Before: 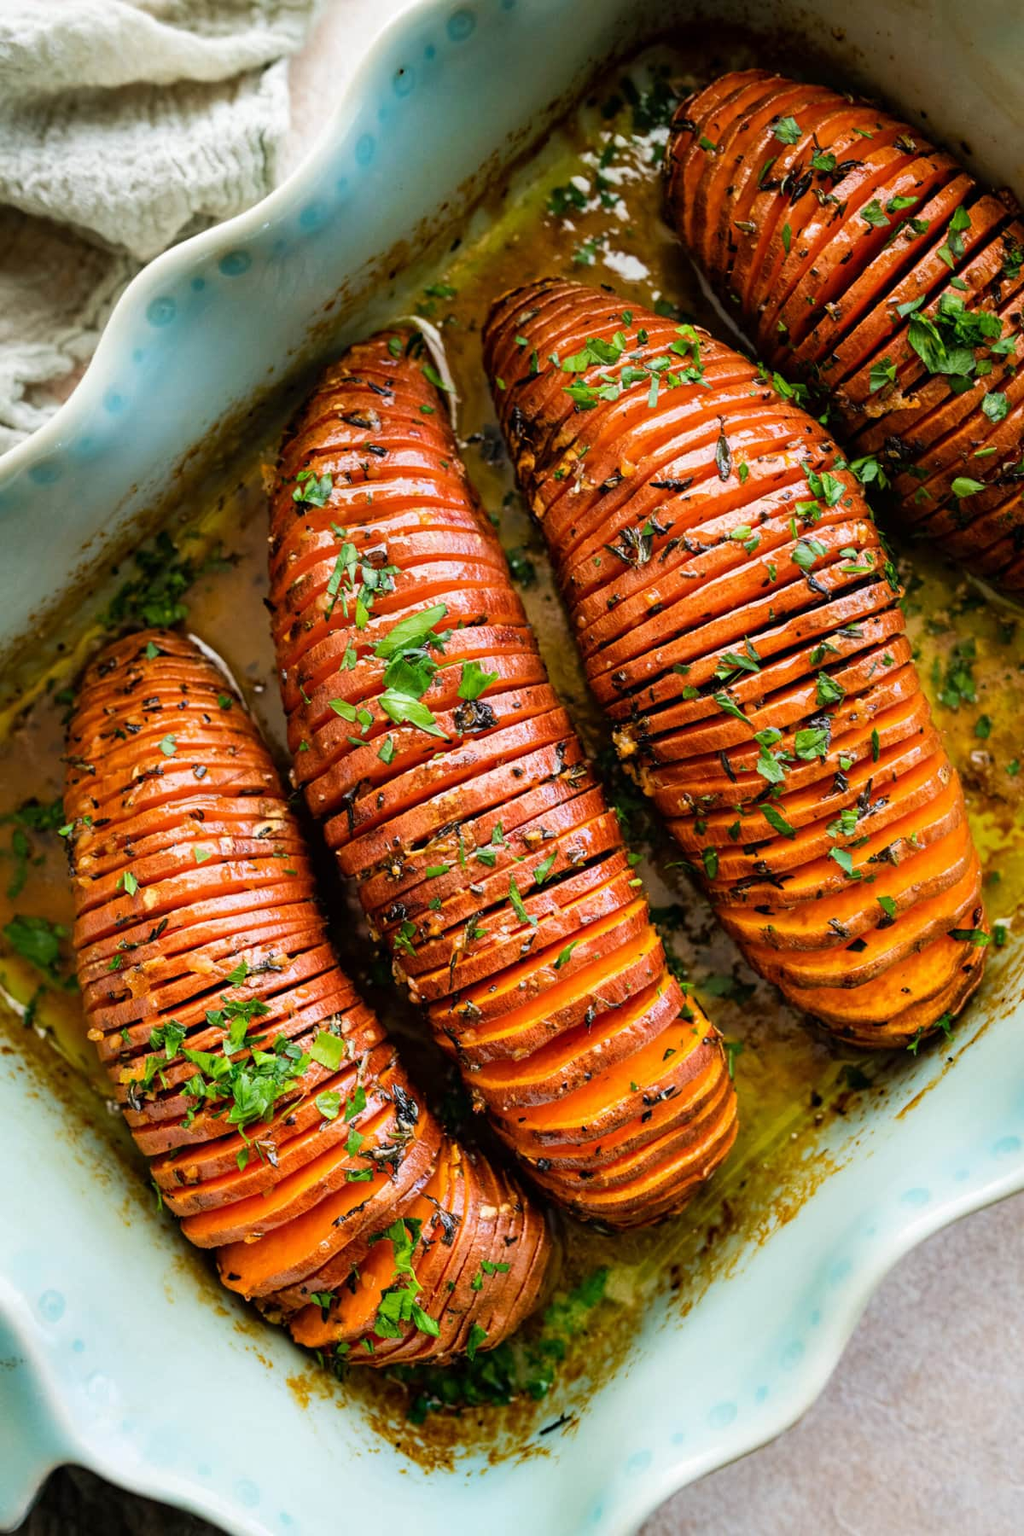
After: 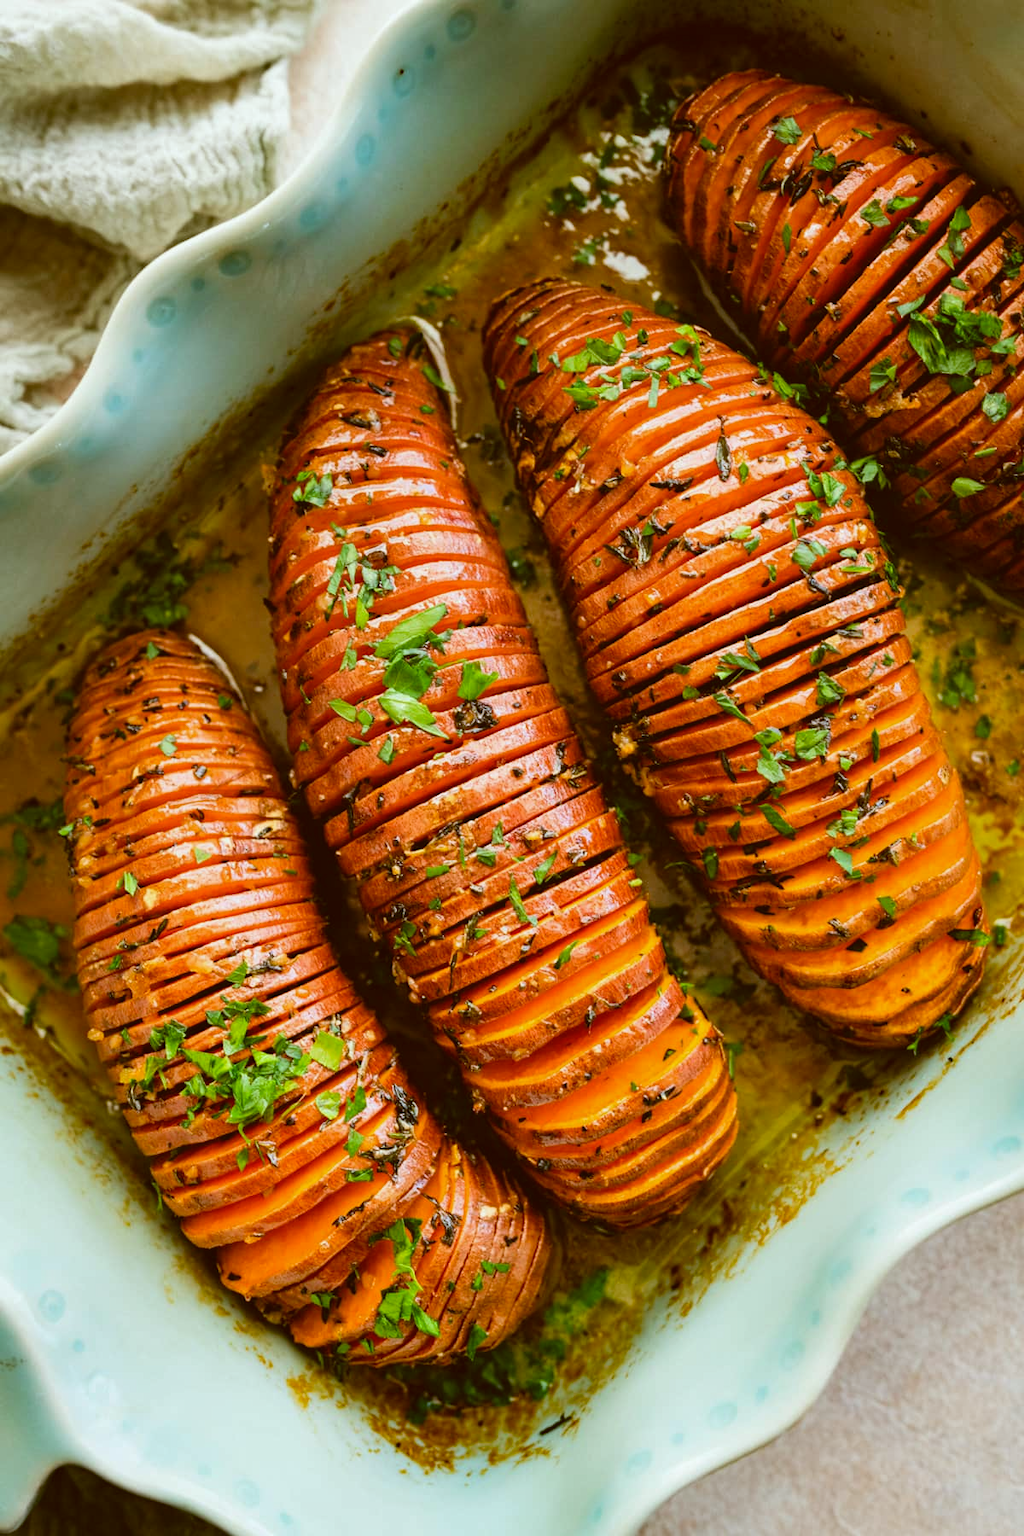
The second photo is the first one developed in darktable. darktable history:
color correction: highlights a* -0.482, highlights b* 0.161, shadows a* 4.66, shadows b* 20.72
color balance: lift [1.004, 1.002, 1.002, 0.998], gamma [1, 1.007, 1.002, 0.993], gain [1, 0.977, 1.013, 1.023], contrast -3.64%
